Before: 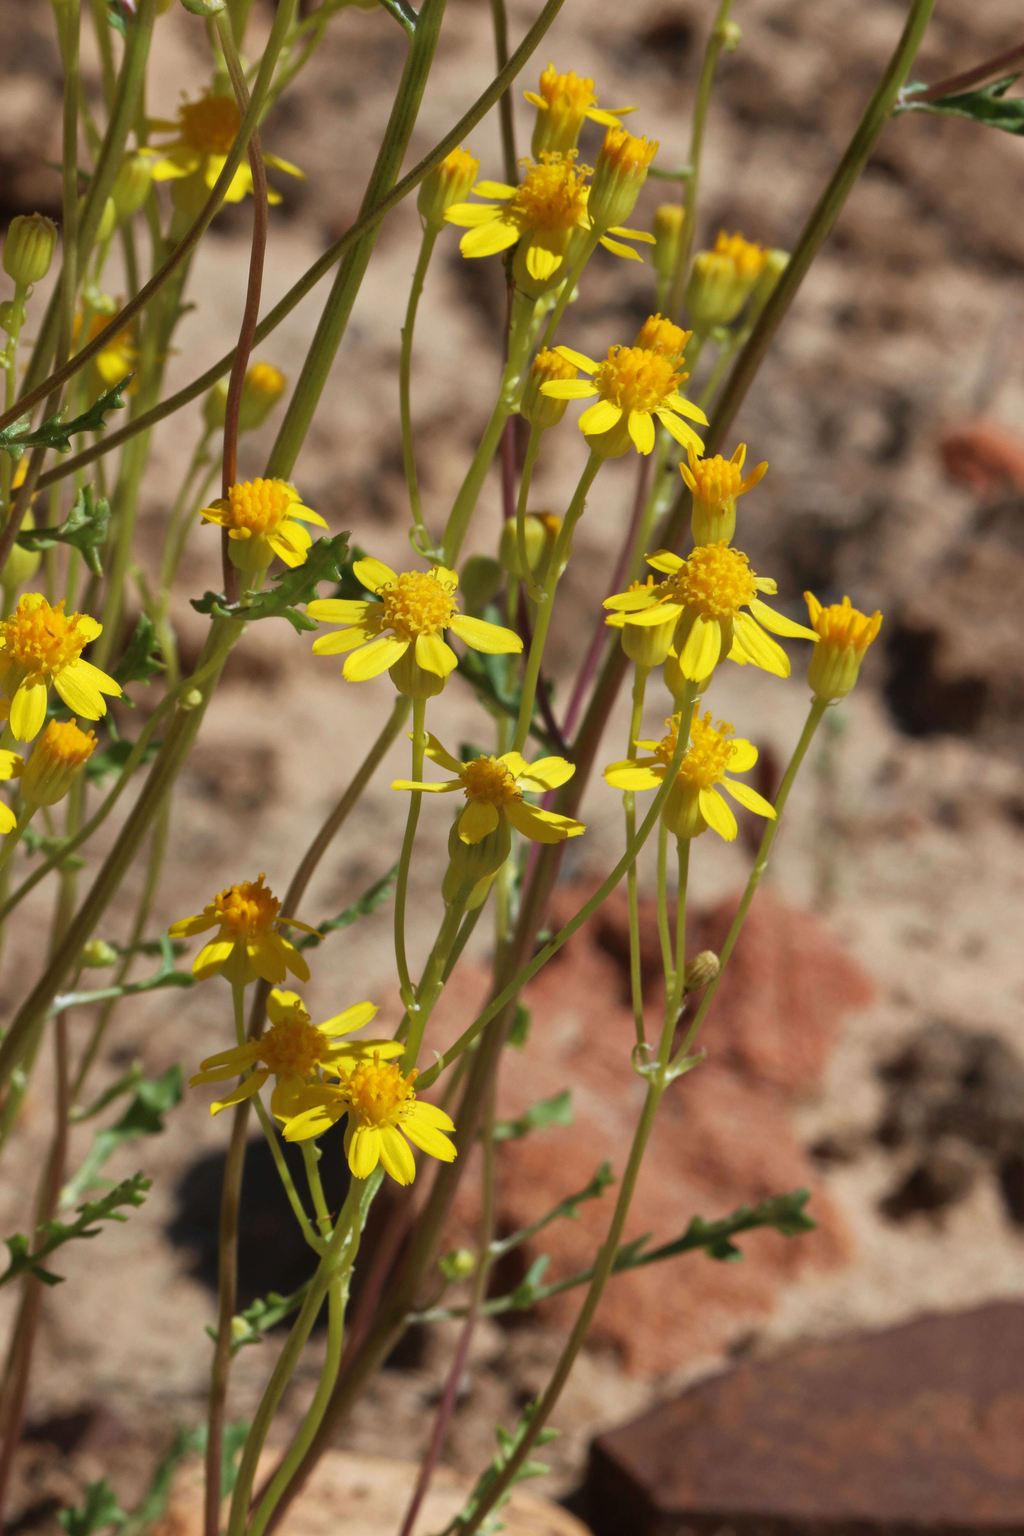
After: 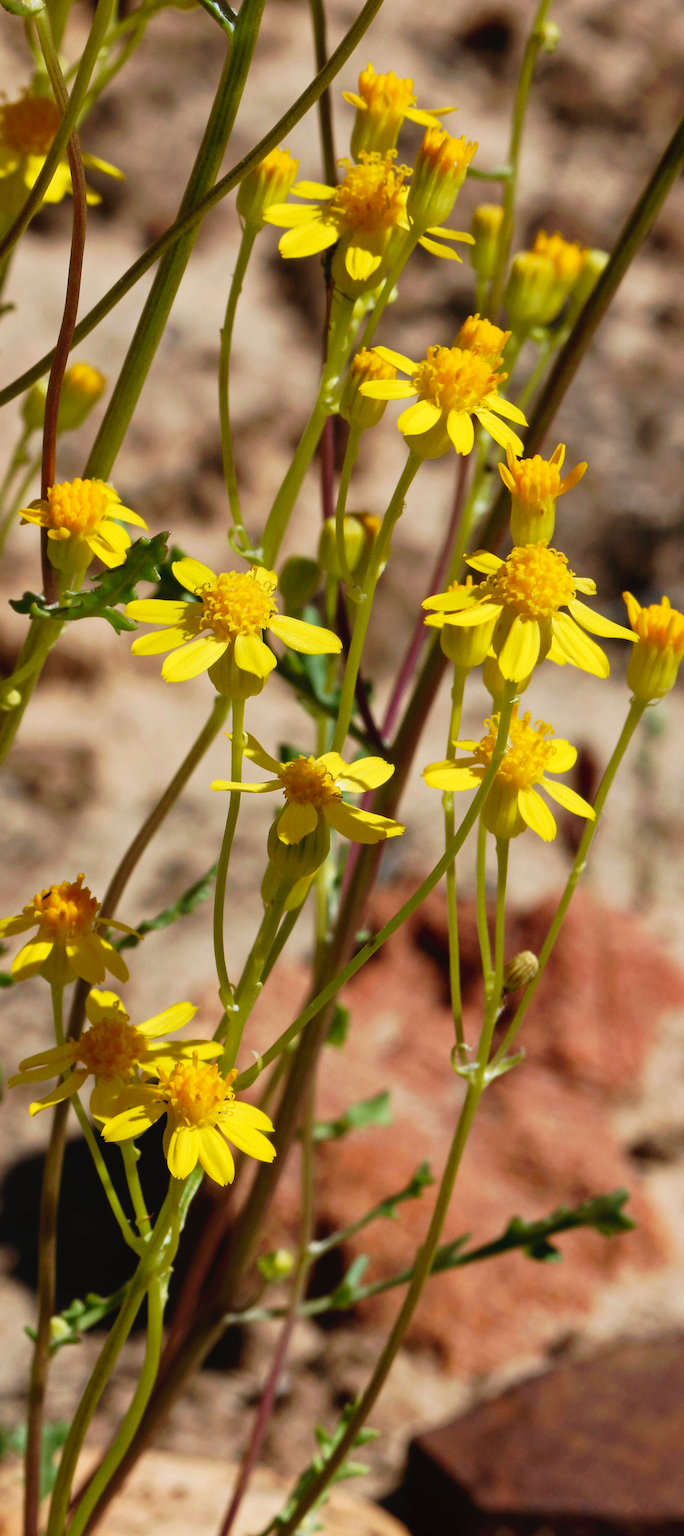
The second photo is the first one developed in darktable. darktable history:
sharpen: on, module defaults
tone curve: curves: ch0 [(0, 0) (0.003, 0.007) (0.011, 0.01) (0.025, 0.018) (0.044, 0.028) (0.069, 0.034) (0.1, 0.04) (0.136, 0.051) (0.177, 0.104) (0.224, 0.161) (0.277, 0.234) (0.335, 0.316) (0.399, 0.41) (0.468, 0.487) (0.543, 0.577) (0.623, 0.679) (0.709, 0.769) (0.801, 0.854) (0.898, 0.922) (1, 1)], preserve colors none
crop and rotate: left 17.732%, right 15.423%
